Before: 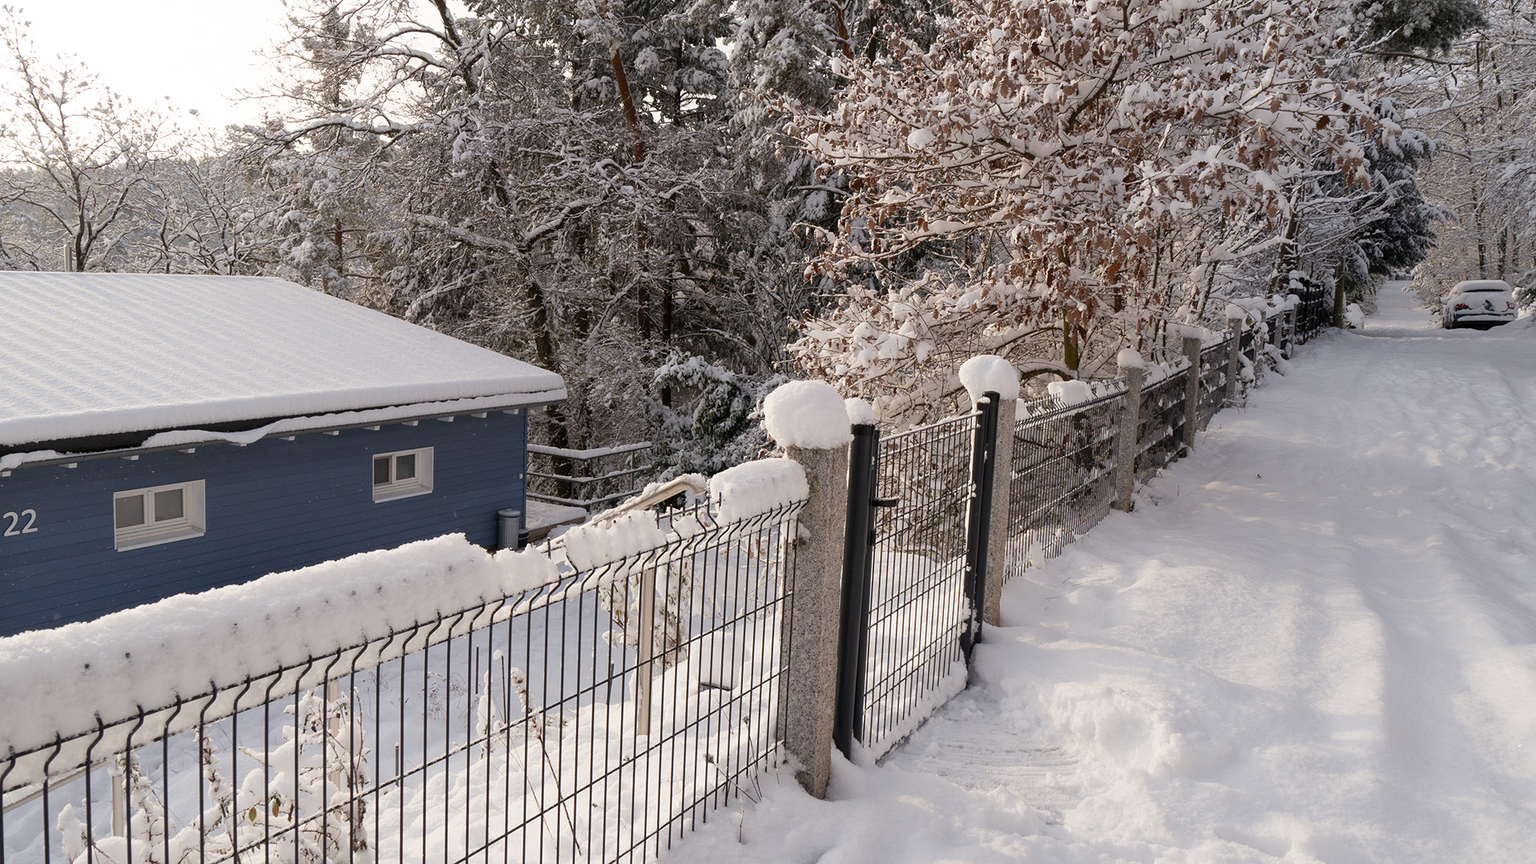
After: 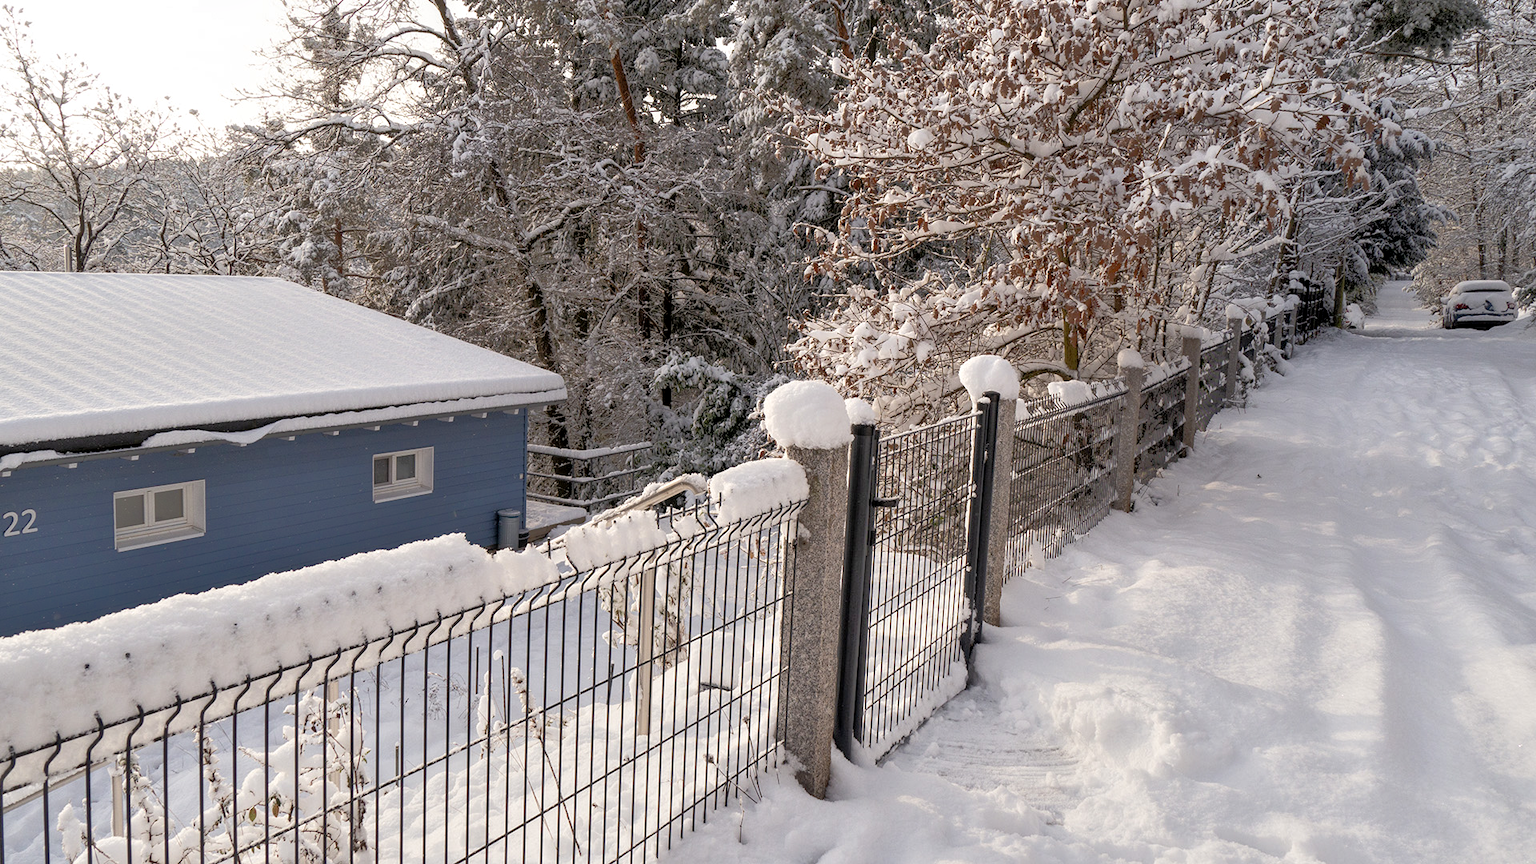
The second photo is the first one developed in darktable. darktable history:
local contrast: on, module defaults
tone equalizer: -8 EV -0.528 EV, -7 EV -0.319 EV, -6 EV -0.083 EV, -5 EV 0.413 EV, -4 EV 0.985 EV, -3 EV 0.791 EV, -2 EV -0.01 EV, -1 EV 0.14 EV, +0 EV -0.012 EV, smoothing 1
